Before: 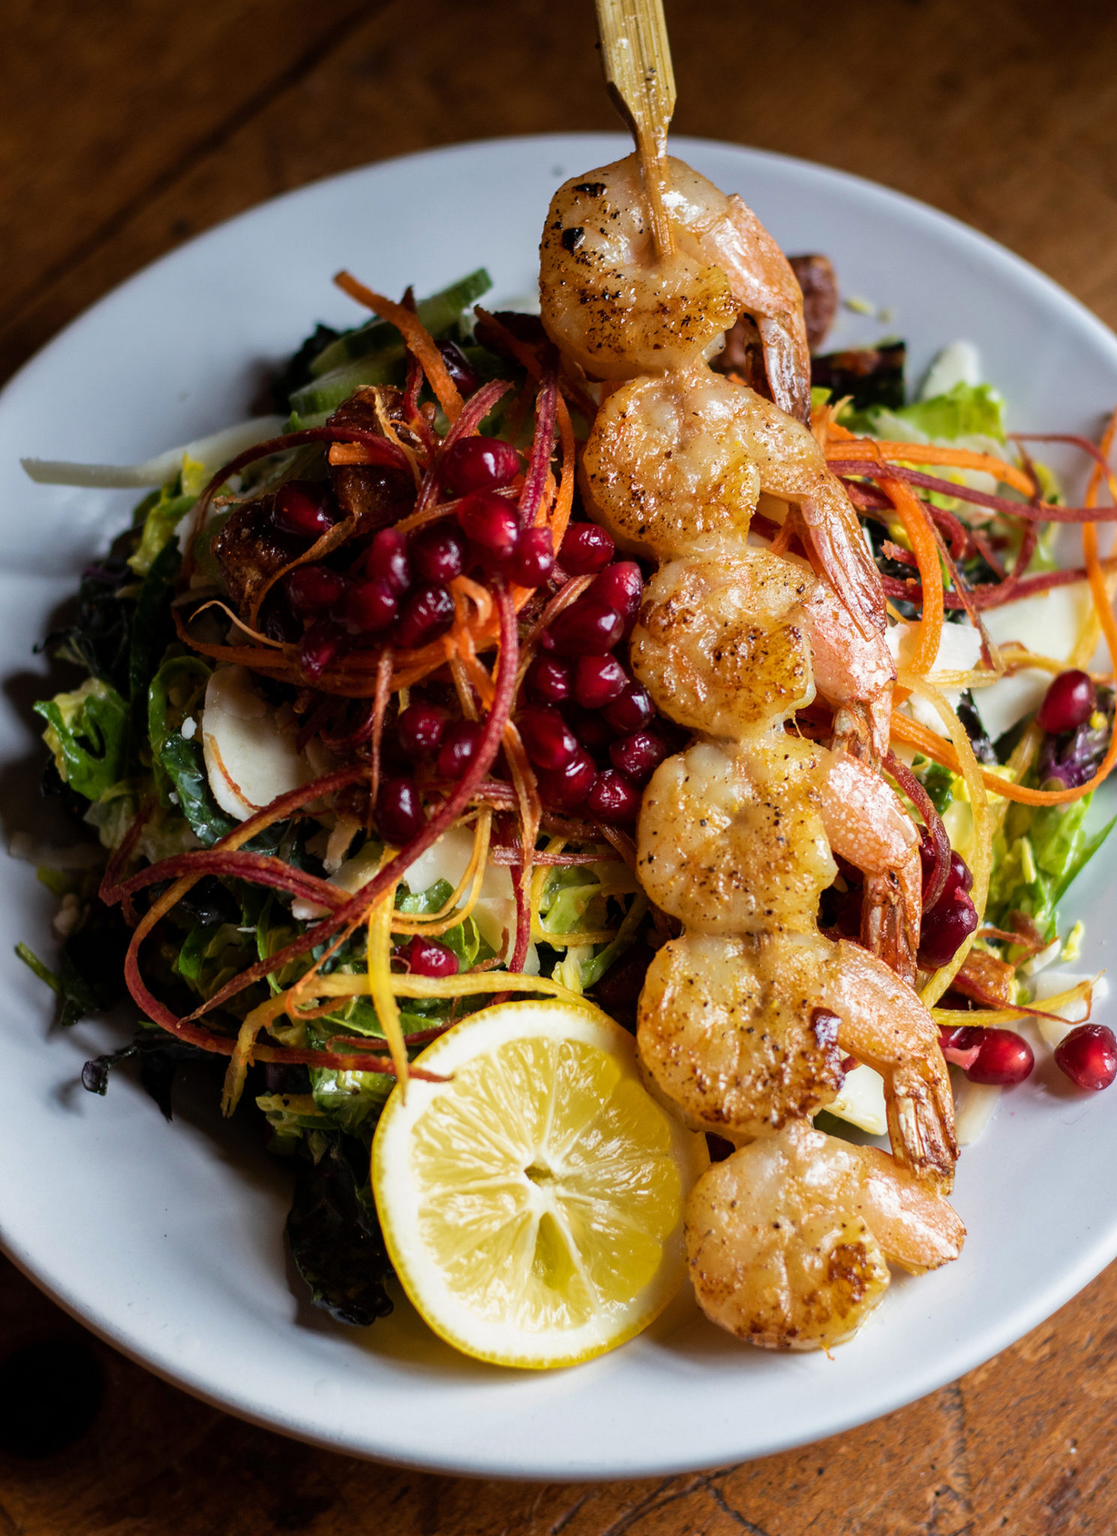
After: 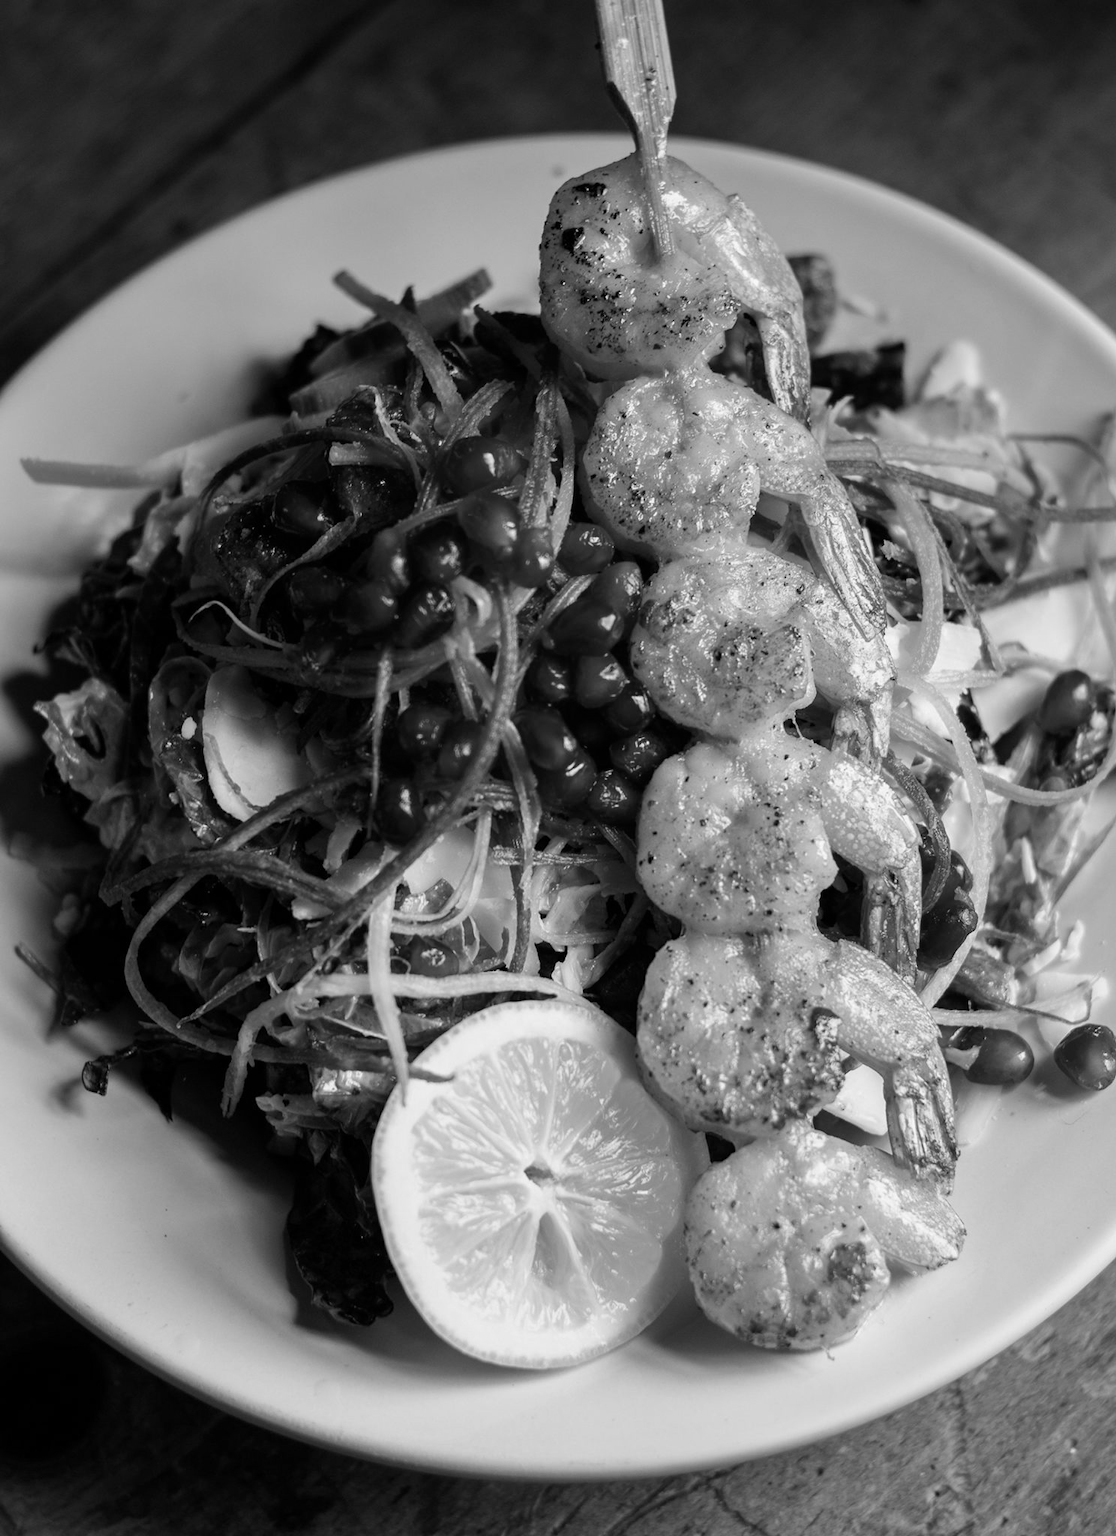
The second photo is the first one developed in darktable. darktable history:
white balance: red 0.924, blue 1.095
monochrome: a 32, b 64, size 2.3
